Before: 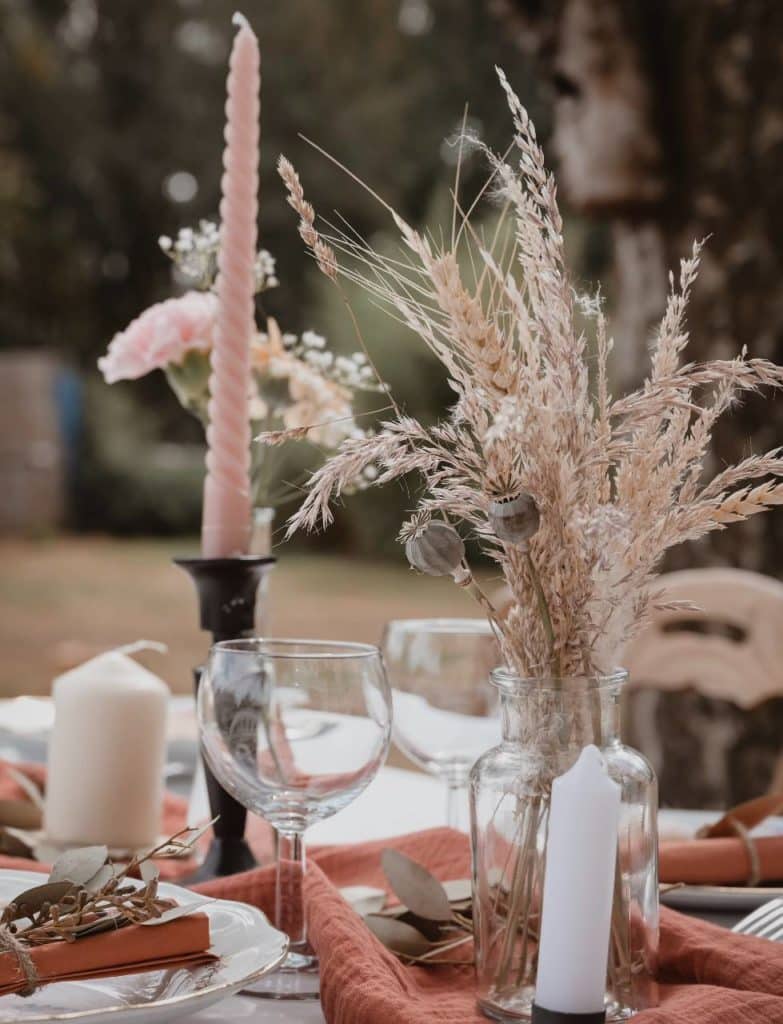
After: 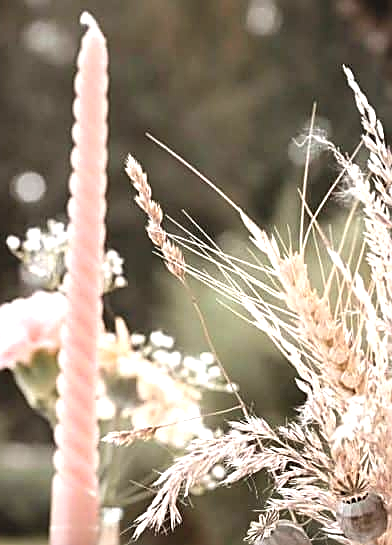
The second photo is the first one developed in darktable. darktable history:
exposure: black level correction 0, exposure 1.2 EV, compensate highlight preservation false
crop: left 19.446%, right 30.433%, bottom 46.714%
sharpen: amount 0.745
